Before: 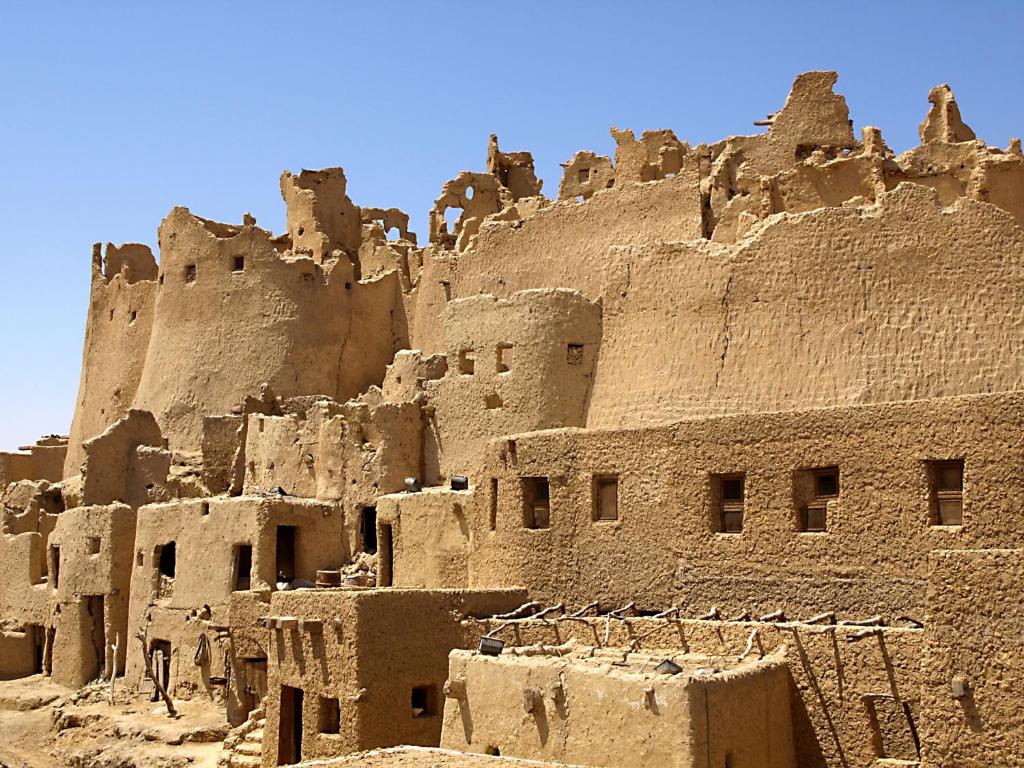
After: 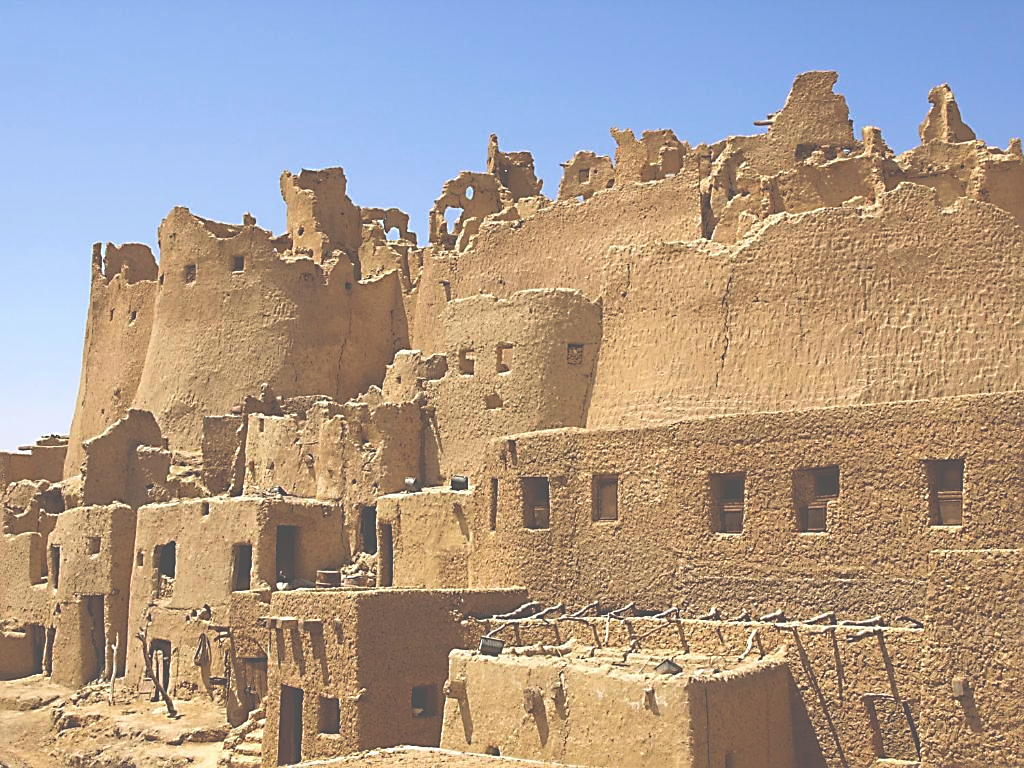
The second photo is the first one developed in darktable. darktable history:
exposure: black level correction -0.086, compensate highlight preservation false
sharpen: on, module defaults
velvia: on, module defaults
